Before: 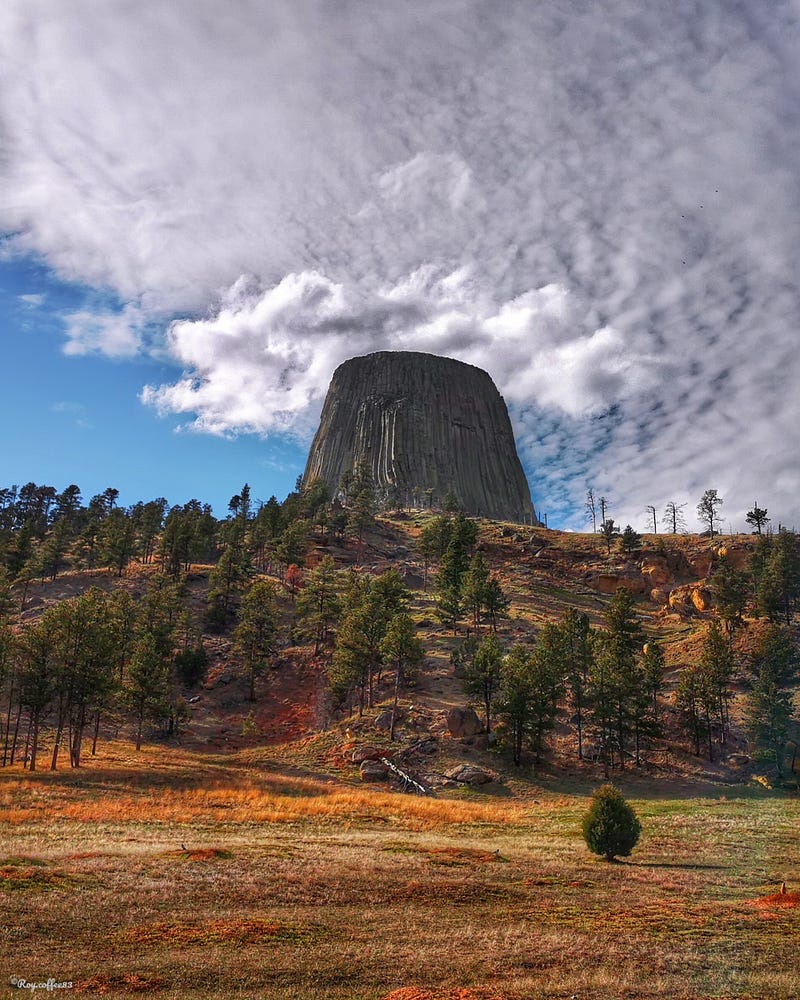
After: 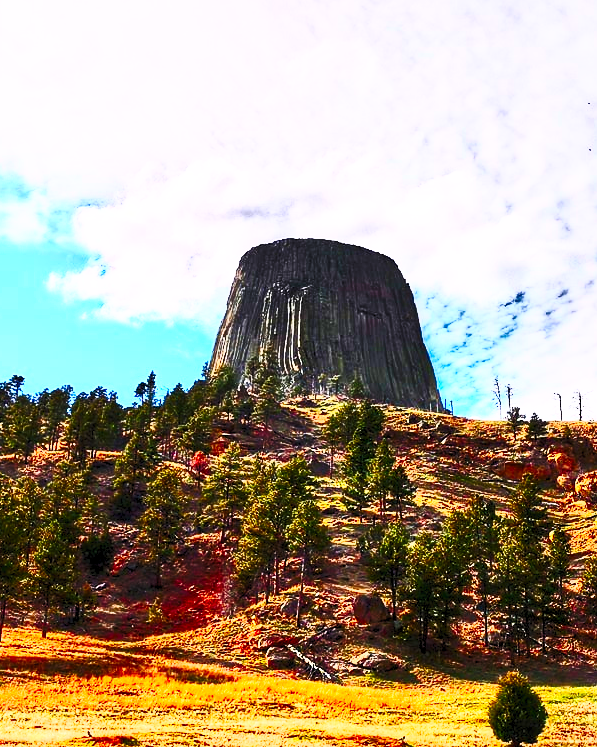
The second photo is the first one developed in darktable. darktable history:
crop and rotate: left 11.831%, top 11.346%, right 13.429%, bottom 13.899%
exposure: black level correction 0.006, exposure -0.226 EV, compensate highlight preservation false
contrast brightness saturation: contrast 0.83, brightness 0.59, saturation 0.59
base curve: curves: ch0 [(0, 0) (0.028, 0.03) (0.121, 0.232) (0.46, 0.748) (0.859, 0.968) (1, 1)], preserve colors none
